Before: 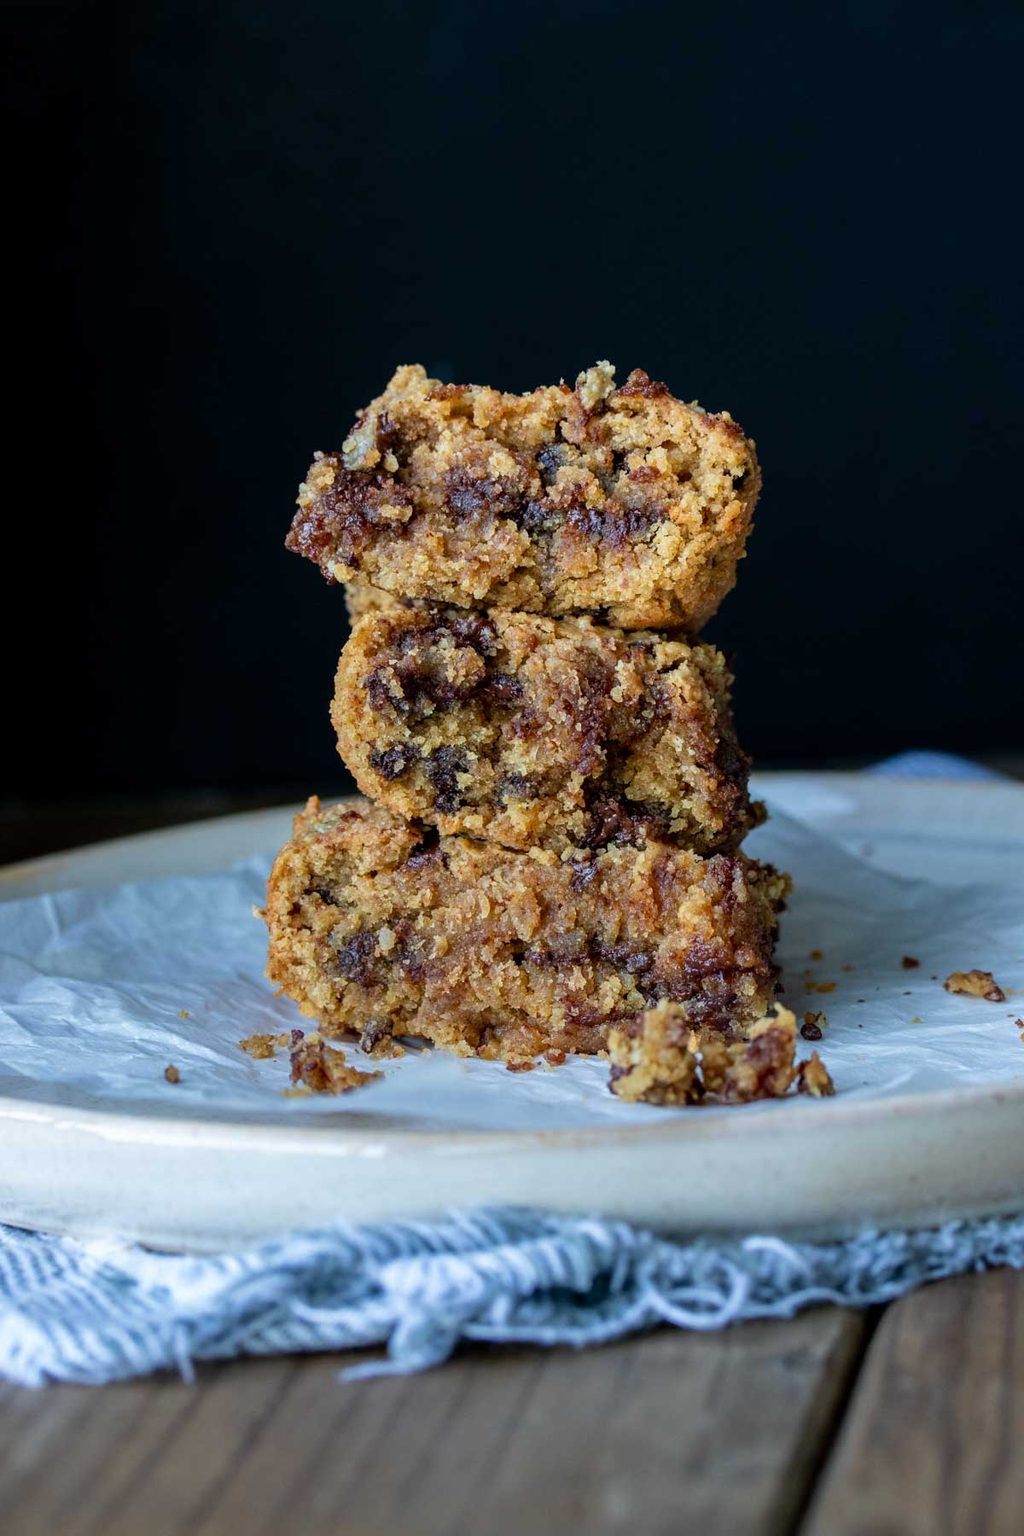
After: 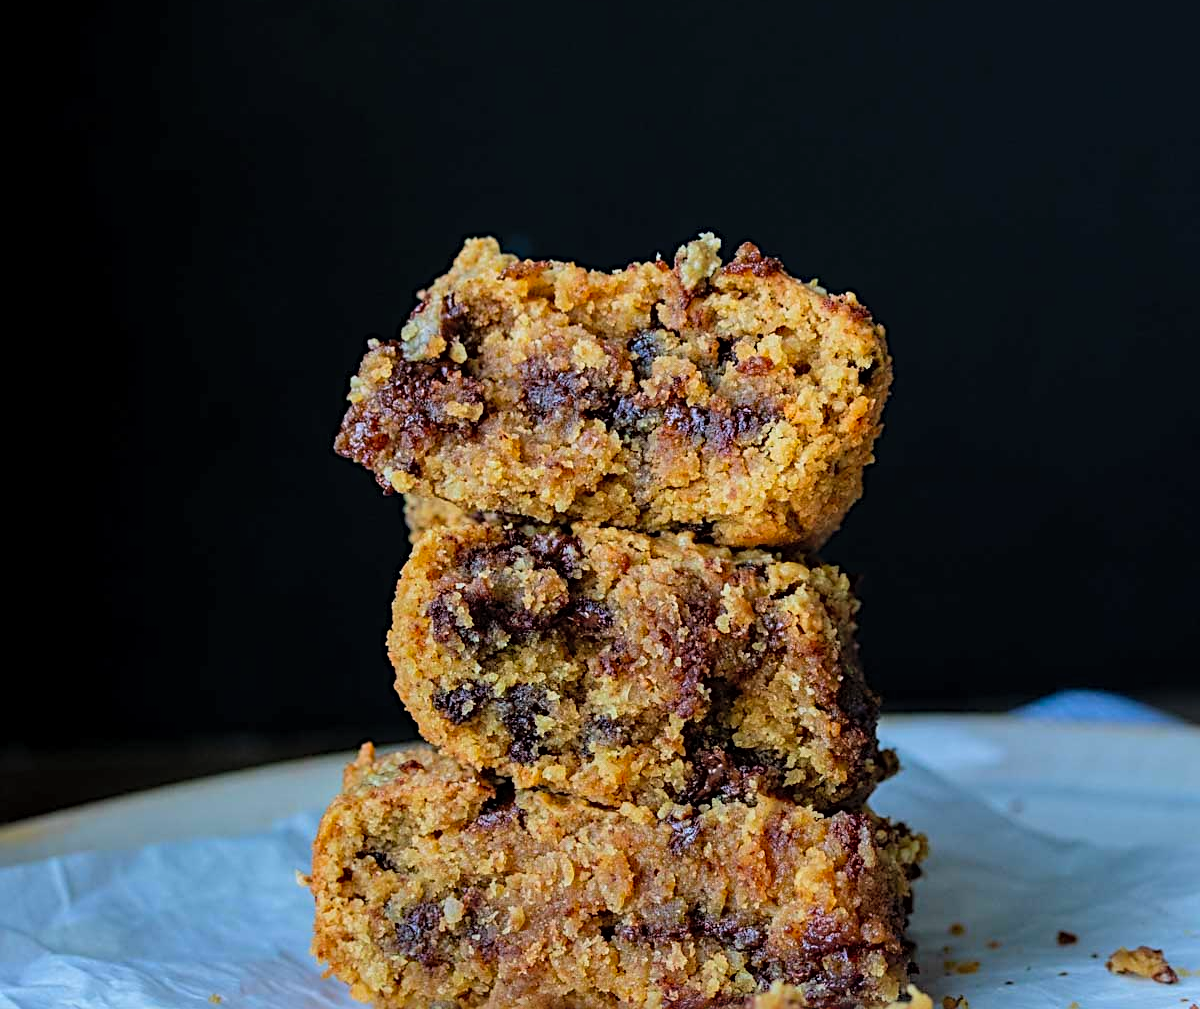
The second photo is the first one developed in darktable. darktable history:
sharpen: radius 3.074
crop and rotate: top 10.562%, bottom 33.346%
contrast brightness saturation: contrast 0.068, brightness 0.177, saturation 0.412
tone equalizer: -8 EV -0.444 EV, -7 EV -0.391 EV, -6 EV -0.327 EV, -5 EV -0.183 EV, -3 EV 0.222 EV, -2 EV 0.32 EV, -1 EV 0.41 EV, +0 EV 0.441 EV
exposure: black level correction 0, exposure -0.753 EV, compensate highlight preservation false
